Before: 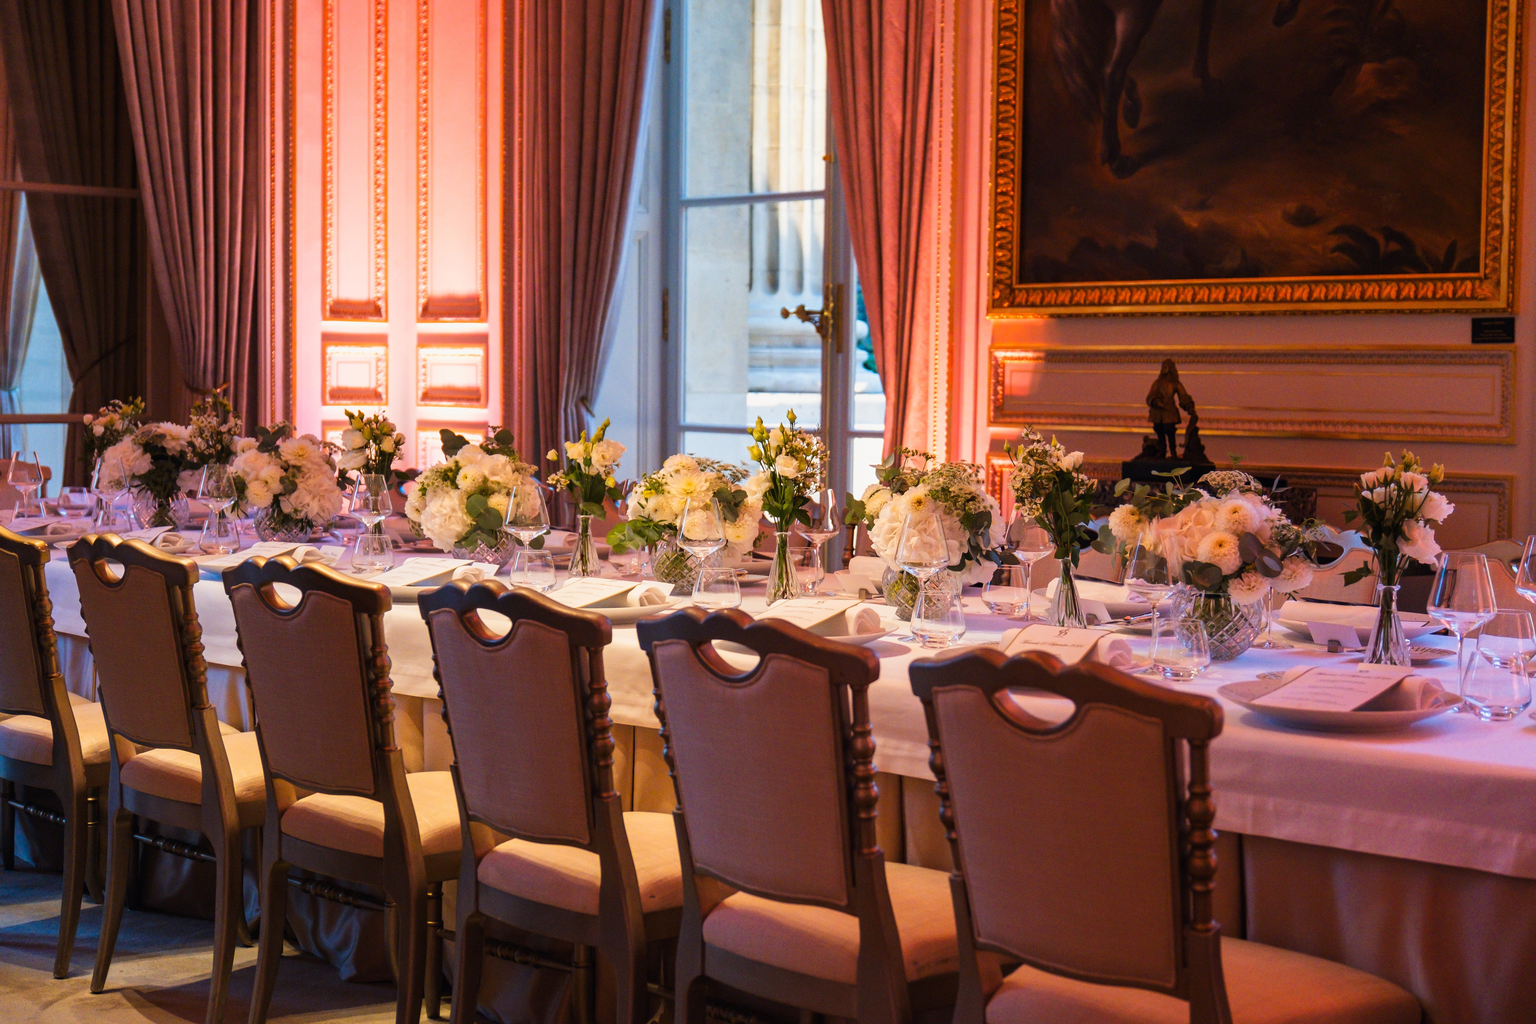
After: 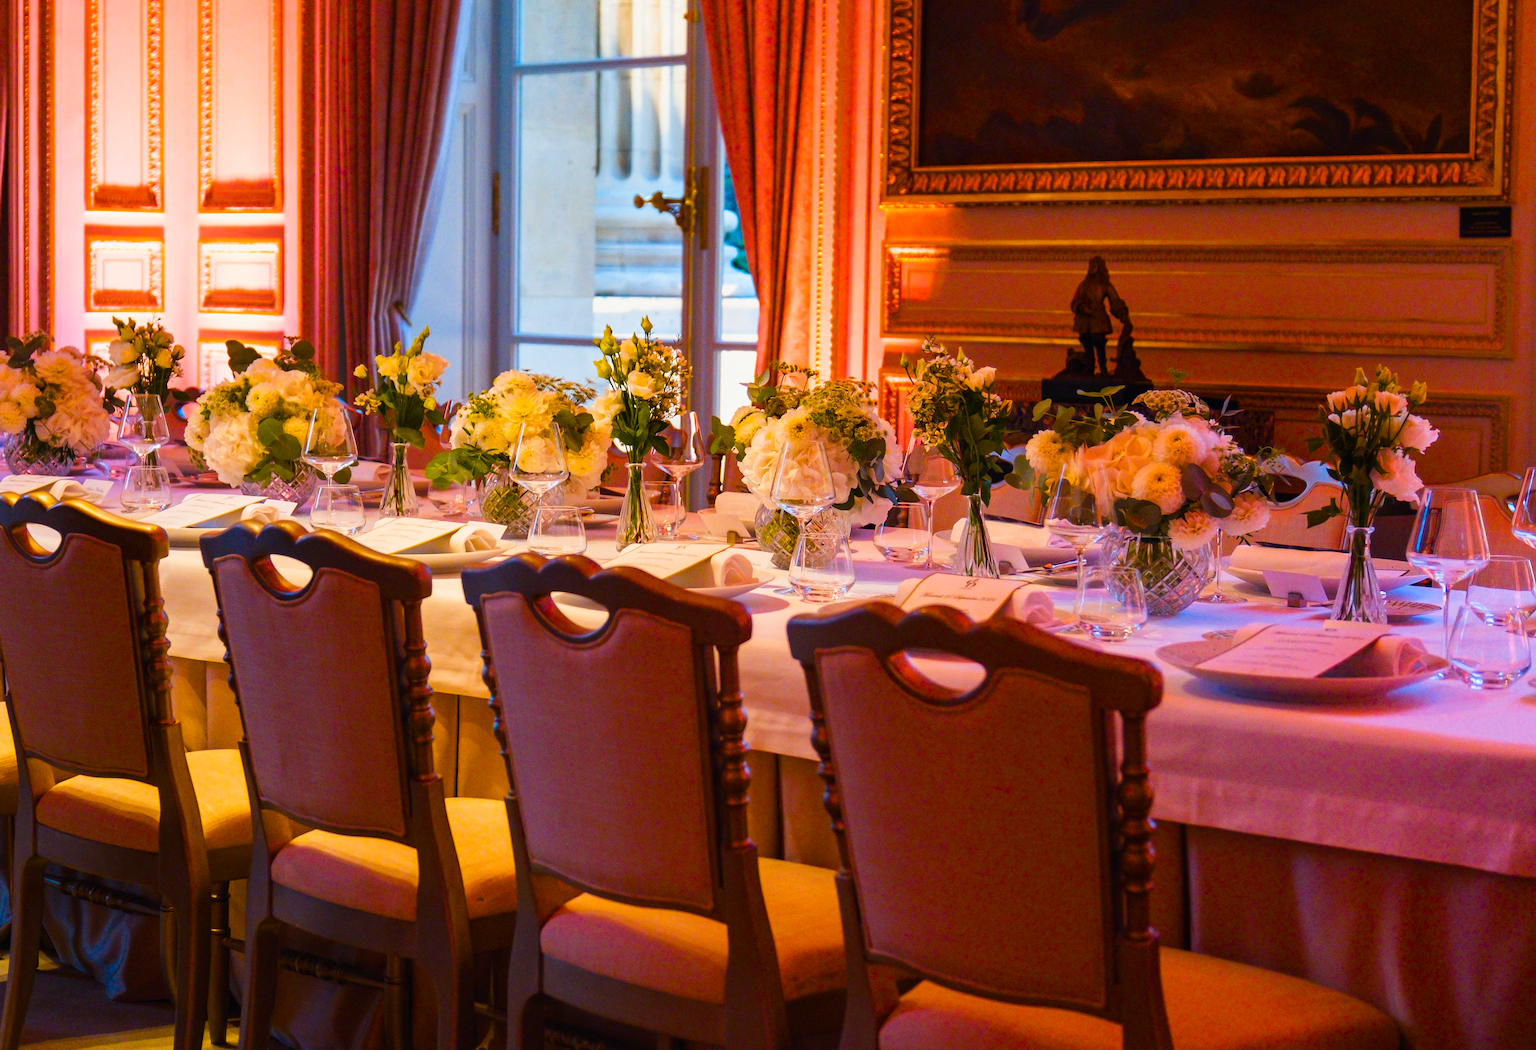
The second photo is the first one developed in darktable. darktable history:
crop: left 16.345%, top 14.151%
color balance rgb: perceptual saturation grading › global saturation 35.876%, perceptual saturation grading › shadows 35.471%, global vibrance 20%
